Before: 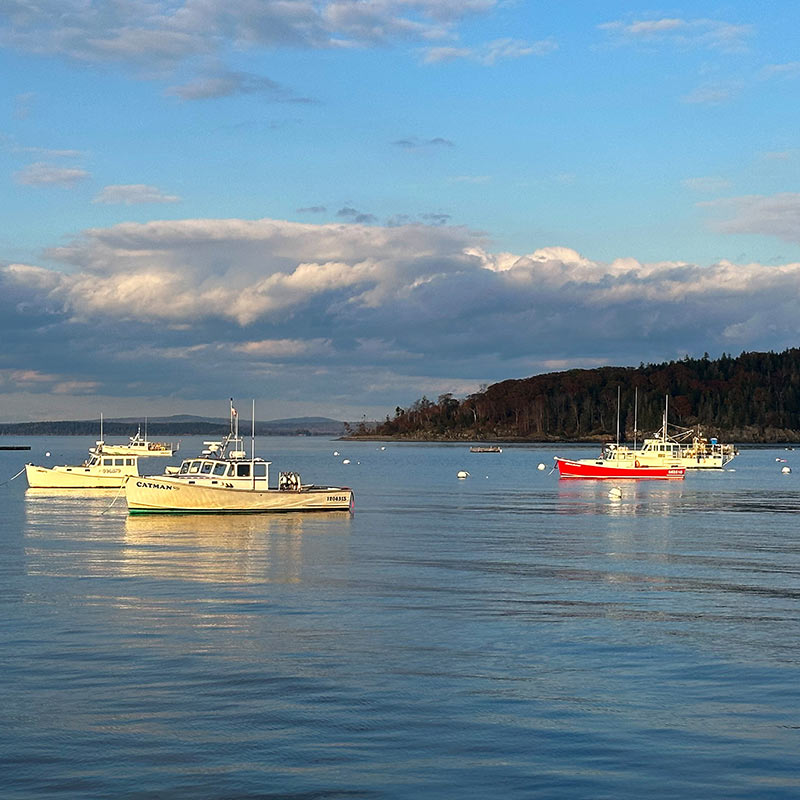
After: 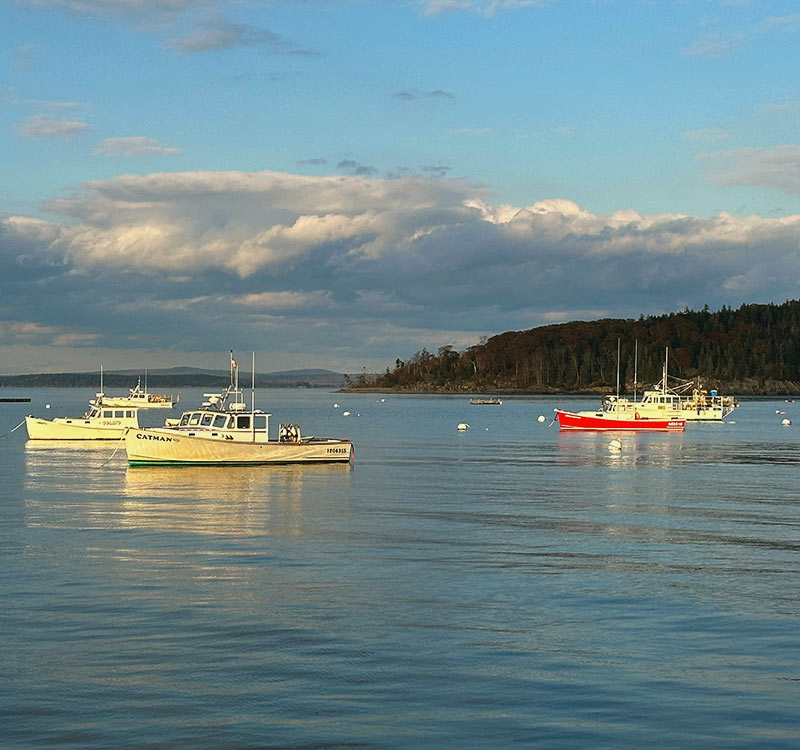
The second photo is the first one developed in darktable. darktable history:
color balance: mode lift, gamma, gain (sRGB), lift [1.04, 1, 1, 0.97], gamma [1.01, 1, 1, 0.97], gain [0.96, 1, 1, 0.97]
crop and rotate: top 6.25%
